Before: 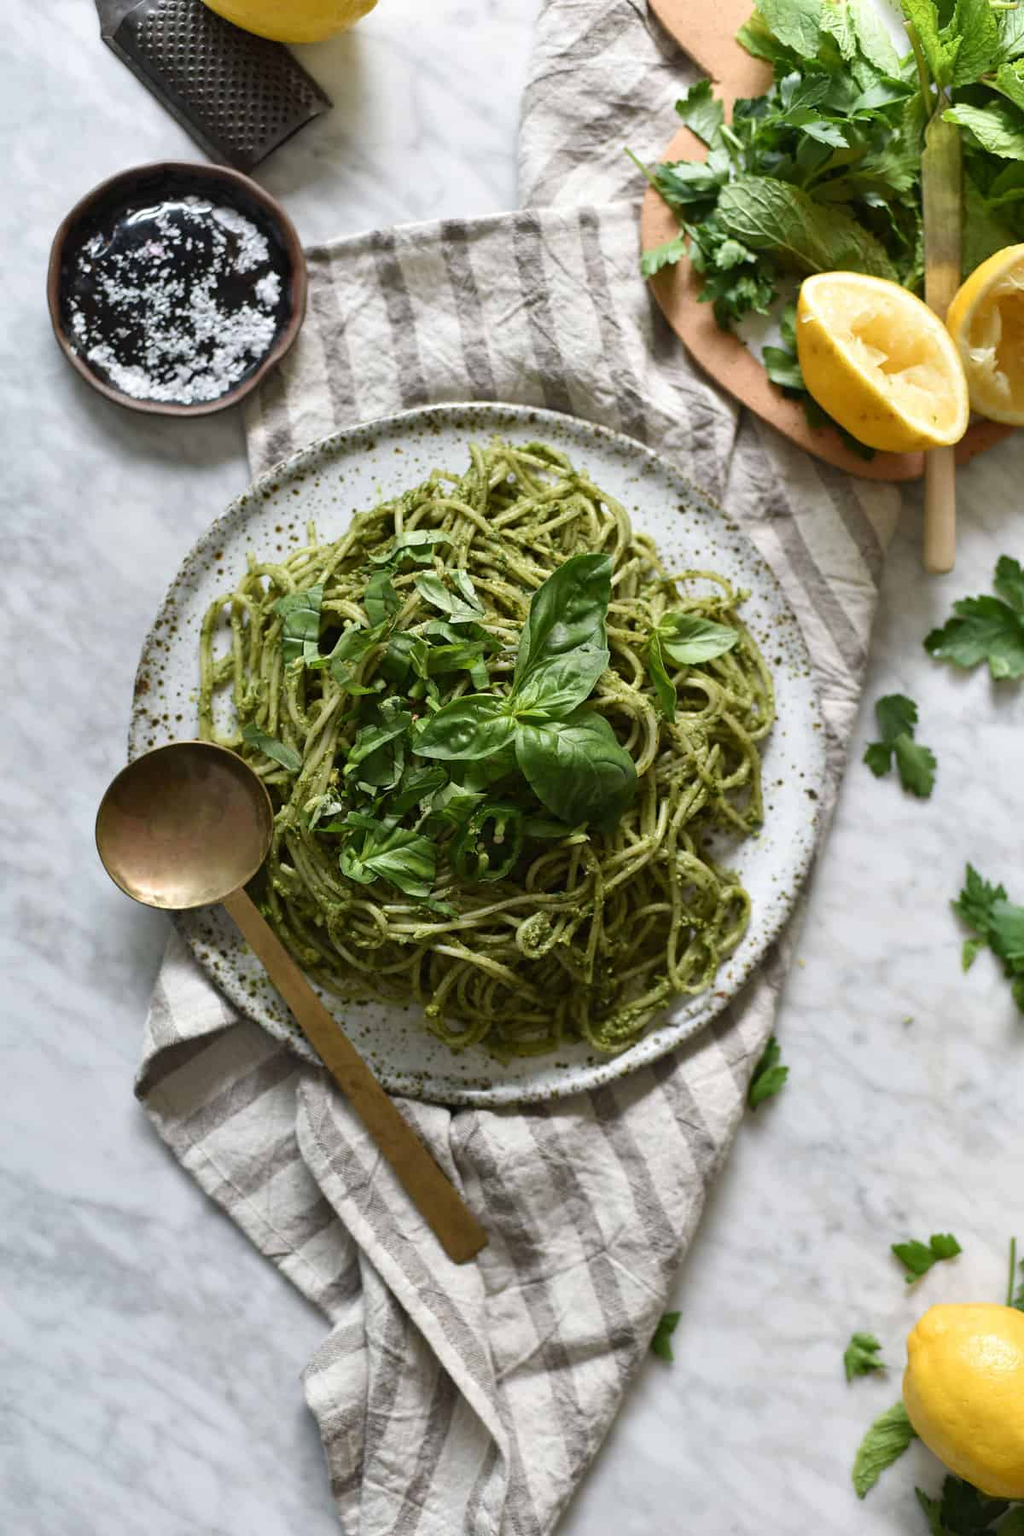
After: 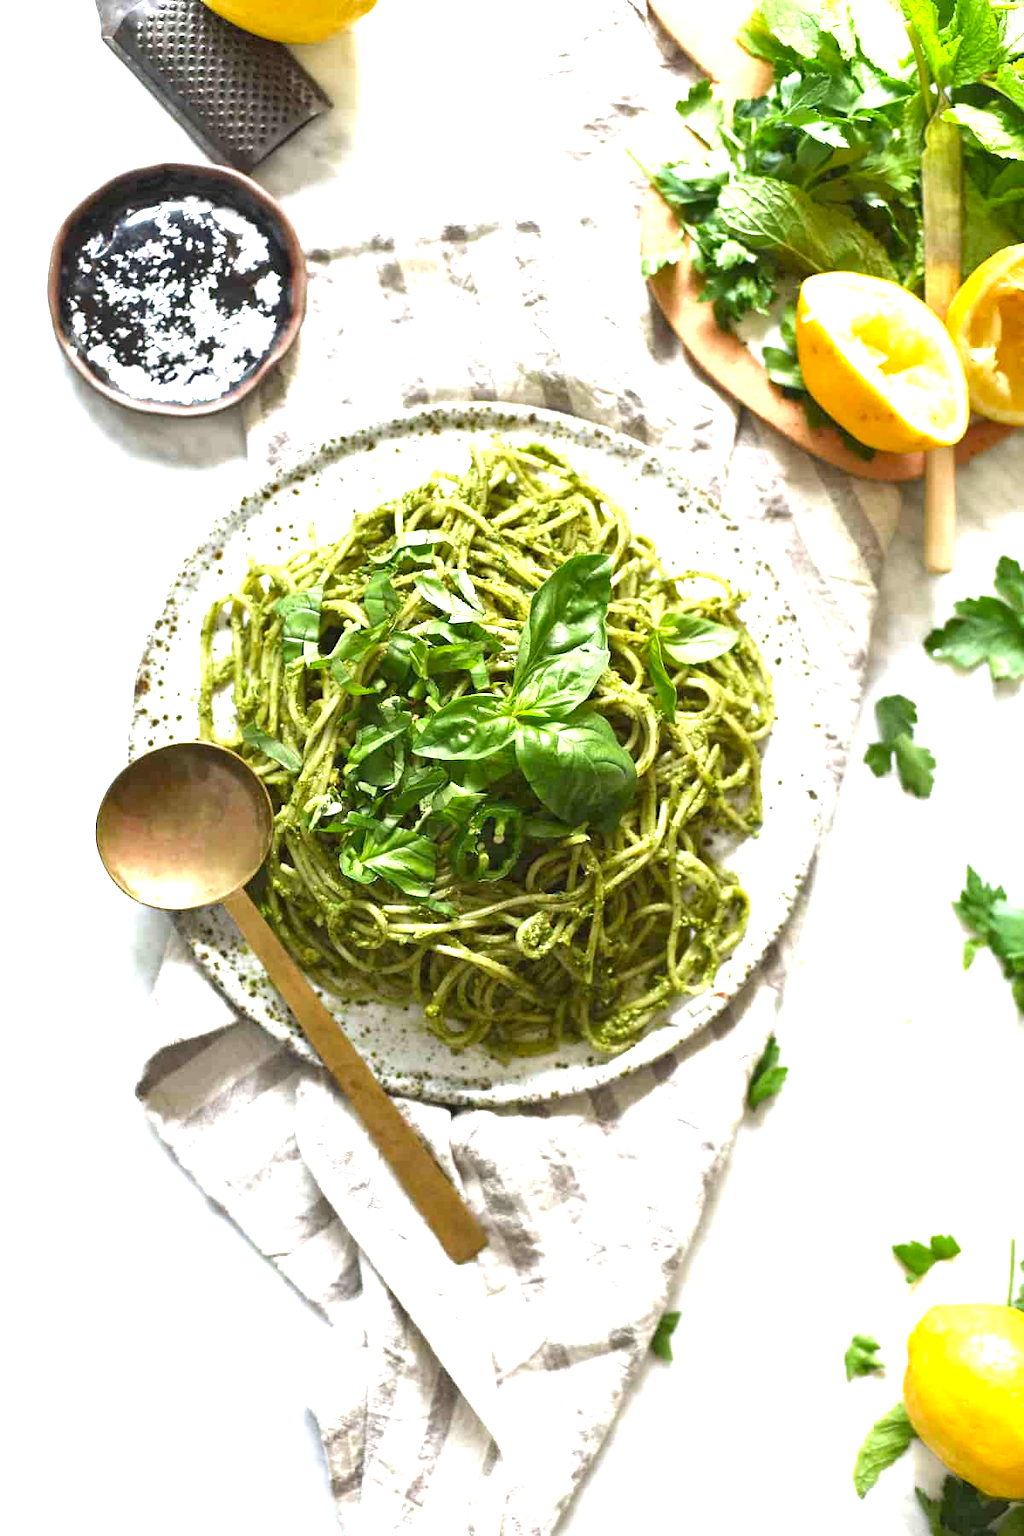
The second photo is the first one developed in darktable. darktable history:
exposure: exposure 2.049 EV, compensate highlight preservation false
color zones: curves: ch0 [(0.27, 0.396) (0.563, 0.504) (0.75, 0.5) (0.787, 0.307)]
